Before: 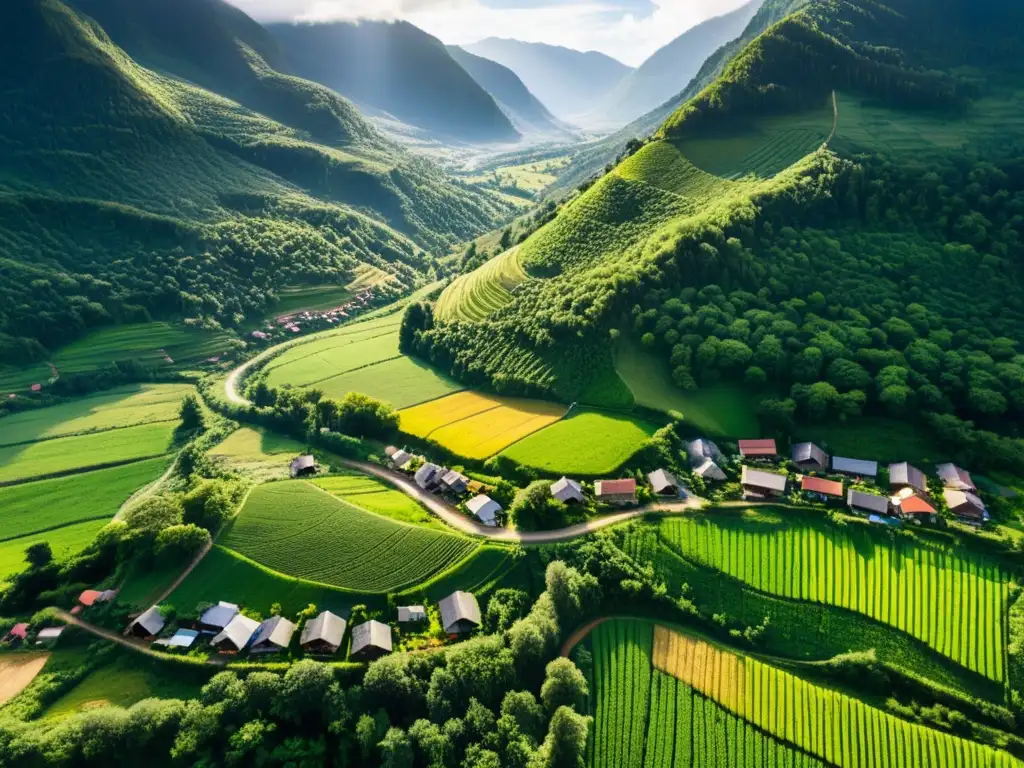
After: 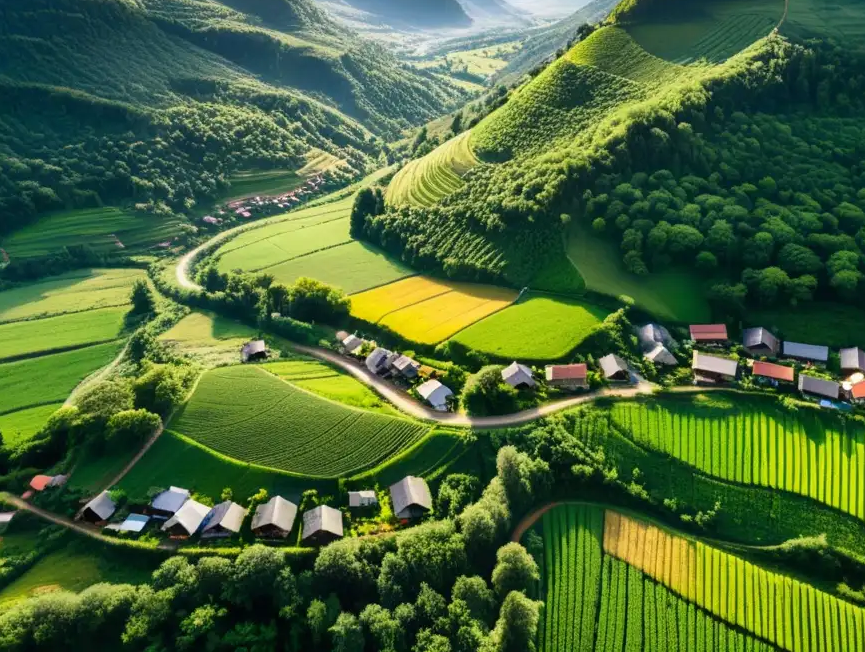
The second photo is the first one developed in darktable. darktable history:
tone equalizer: on, module defaults
crop and rotate: left 4.788%, top 14.976%, right 10.703%
color calibration: gray › normalize channels true, illuminant same as pipeline (D50), adaptation XYZ, x 0.346, y 0.358, temperature 5006.88 K, gamut compression 0.015
